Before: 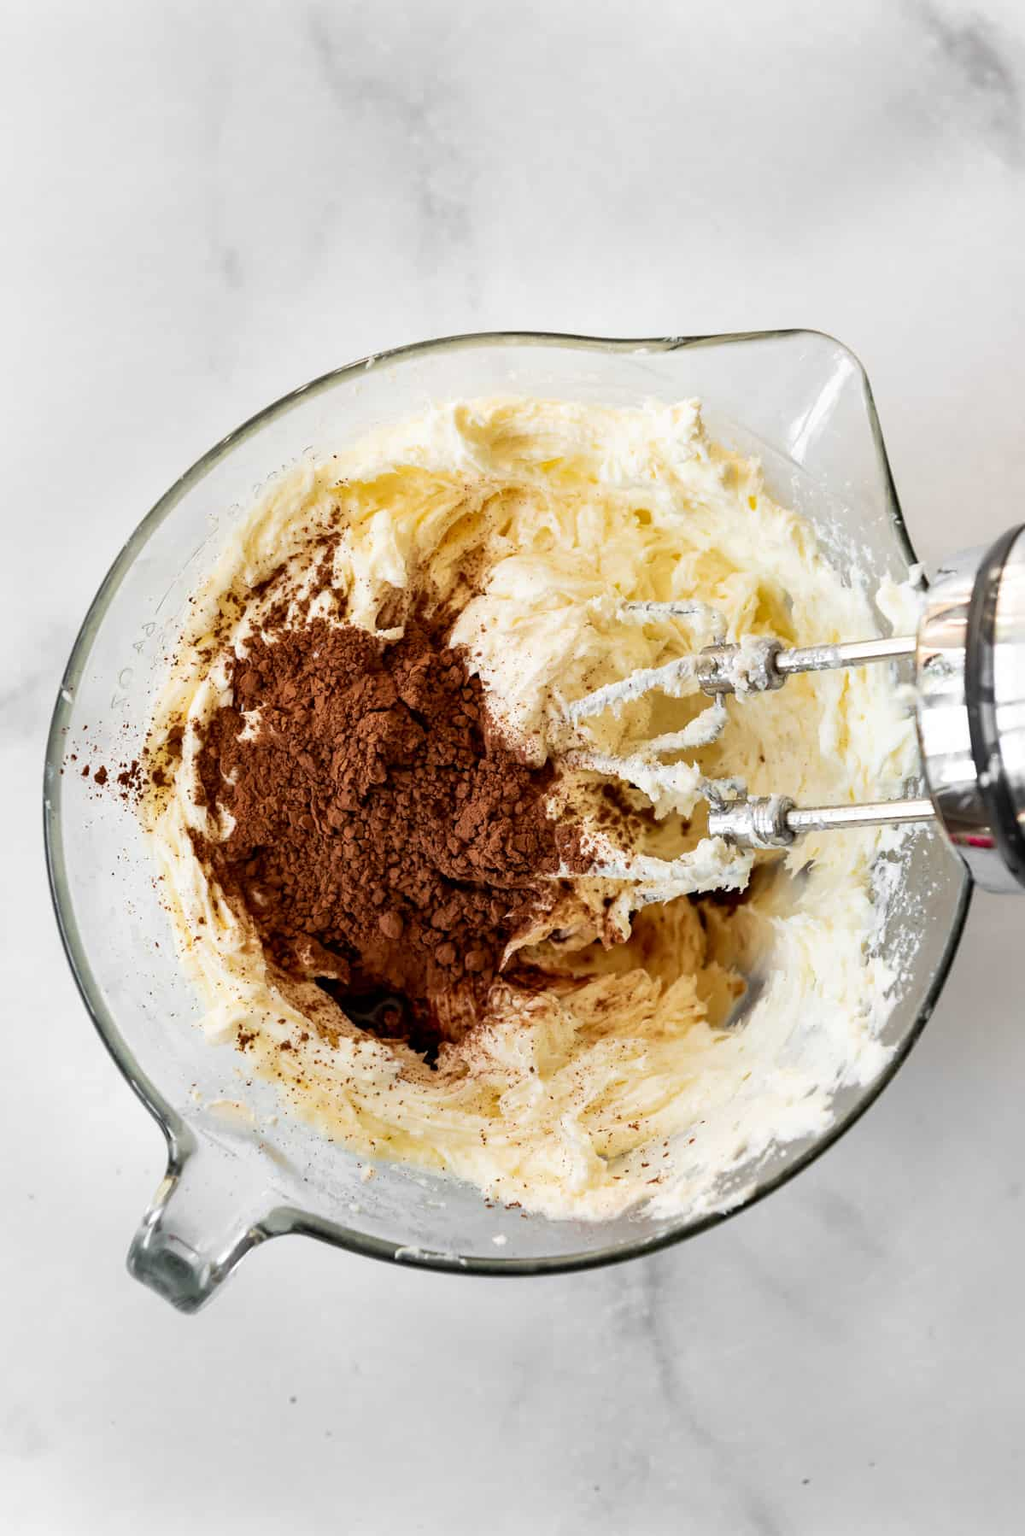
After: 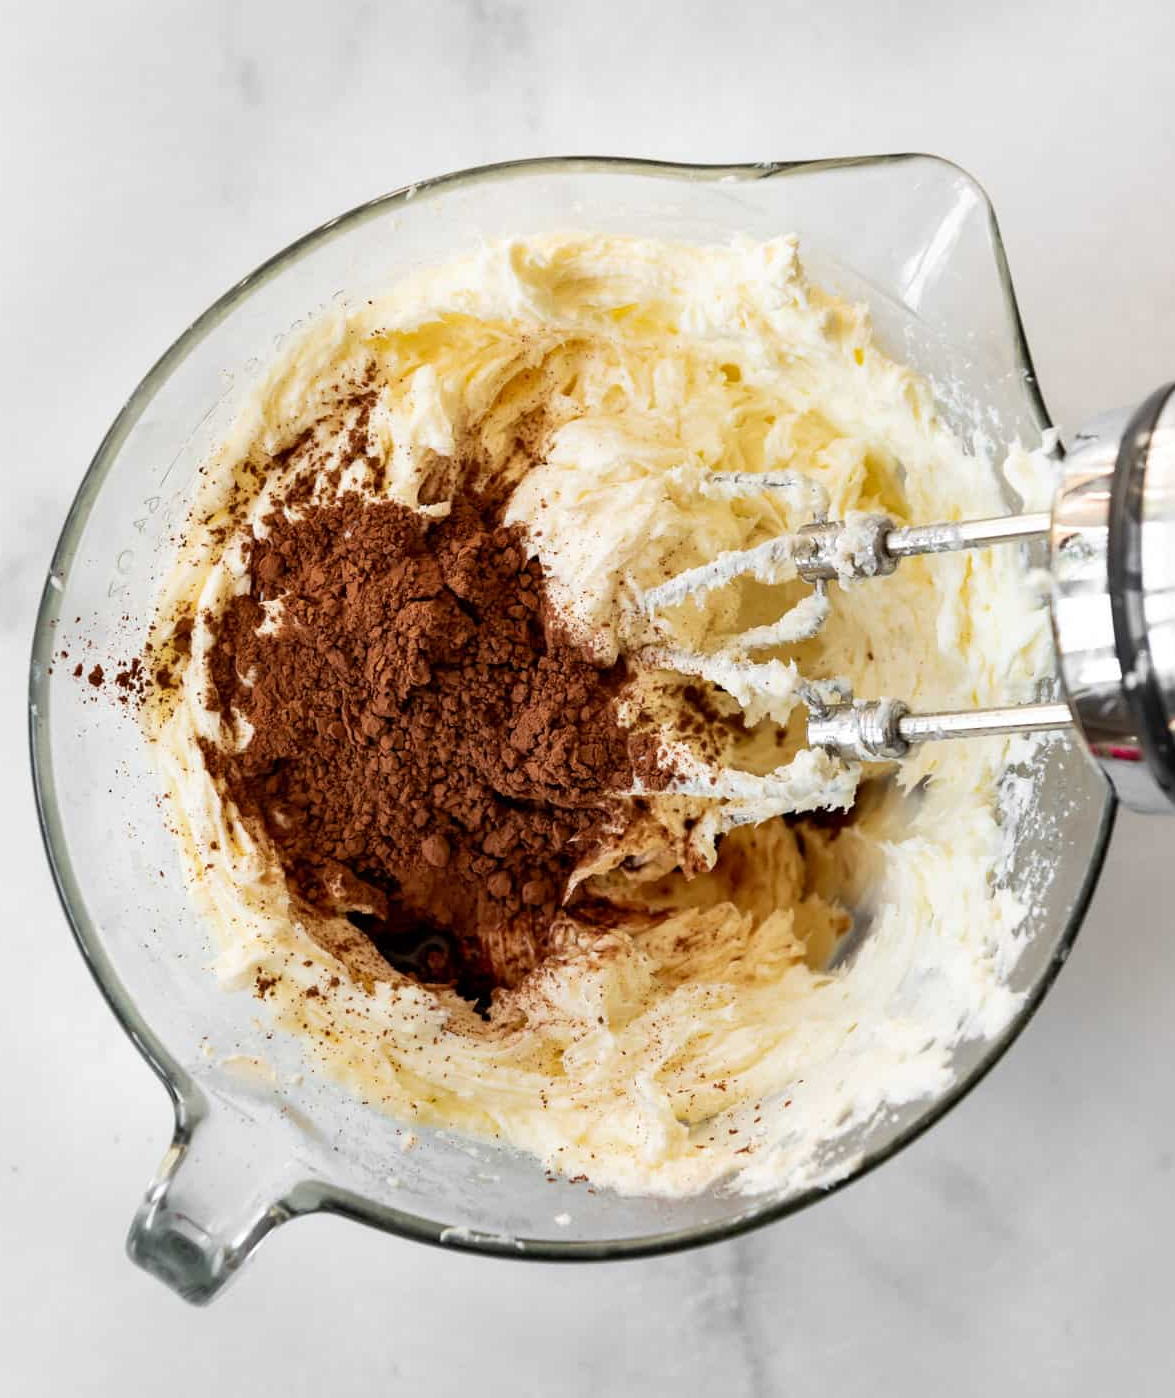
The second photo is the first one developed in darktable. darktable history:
crop and rotate: left 1.881%, top 12.922%, right 0.149%, bottom 9.324%
